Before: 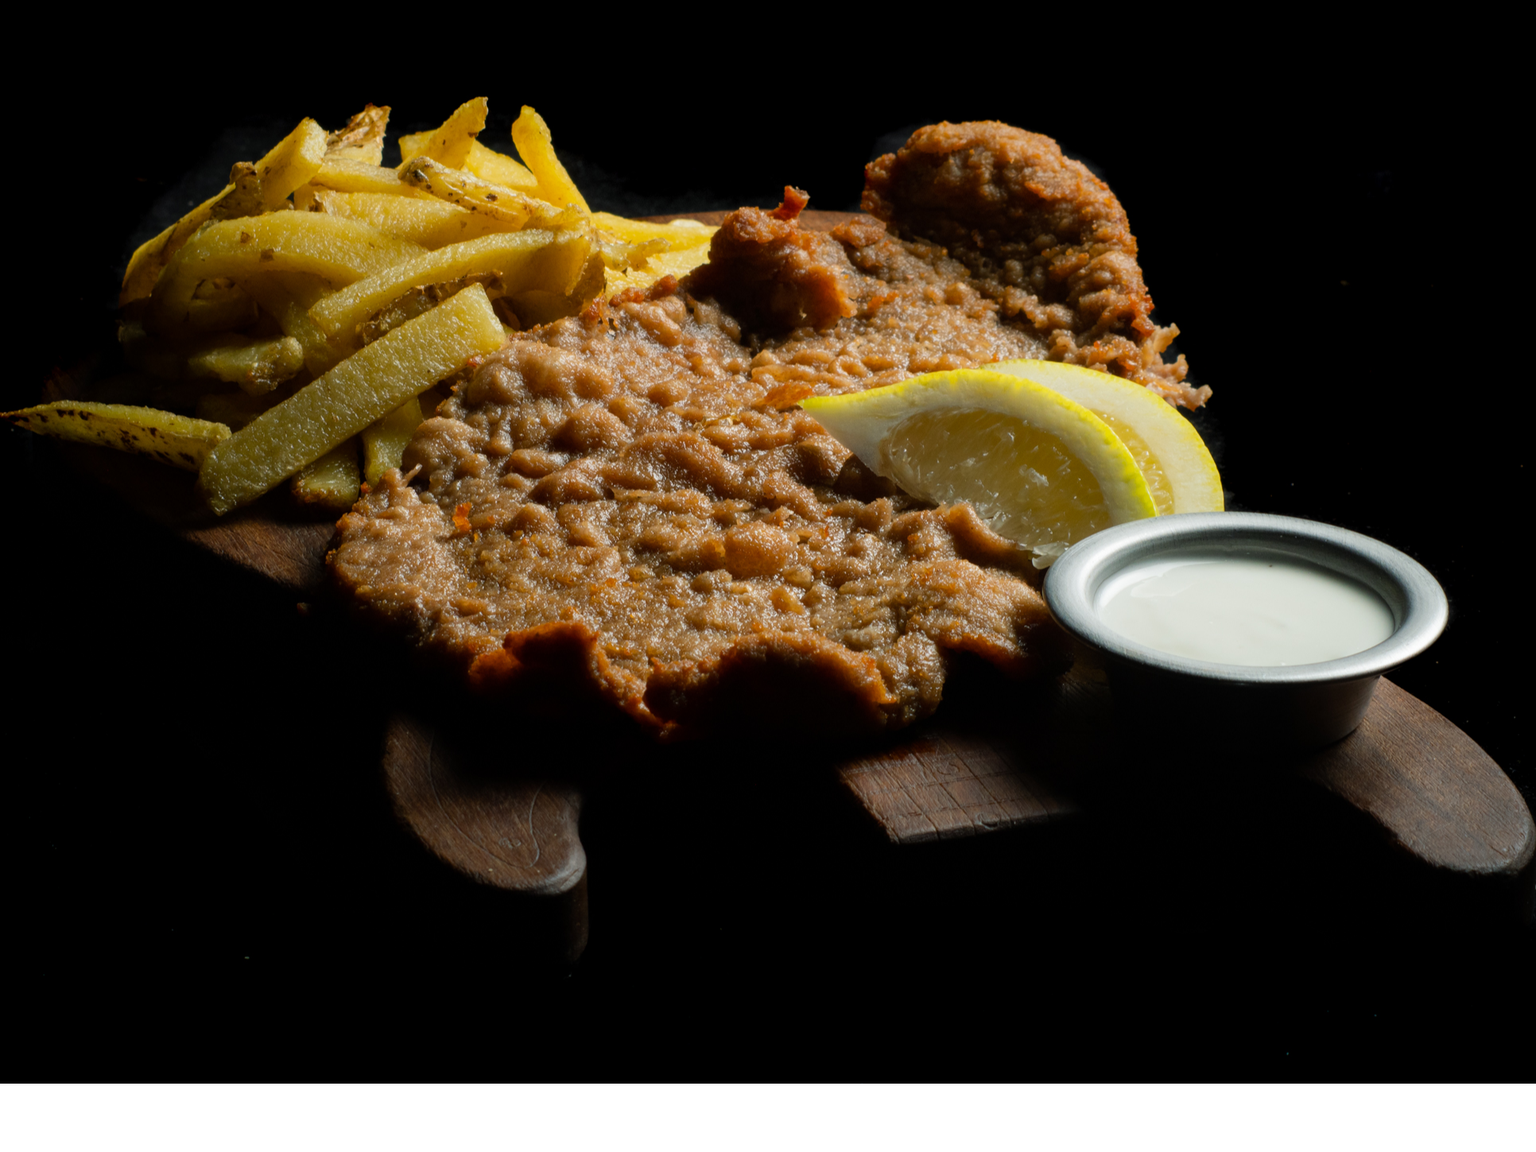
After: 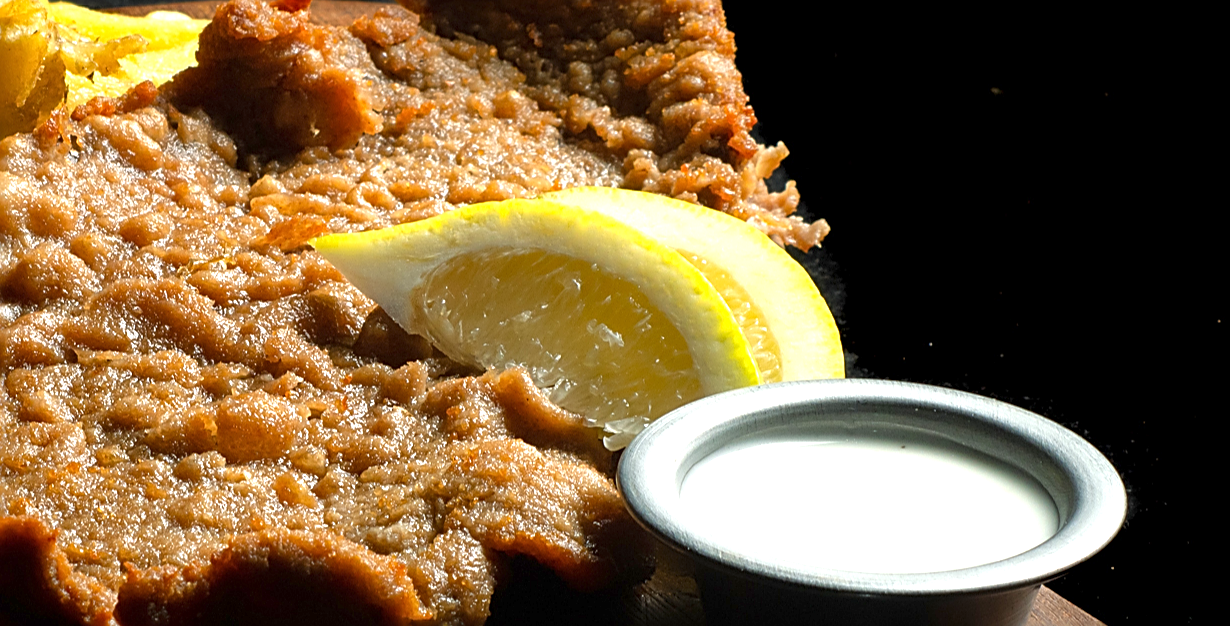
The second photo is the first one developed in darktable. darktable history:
exposure: exposure 1.2 EV, compensate highlight preservation false
tone equalizer: -8 EV 0.25 EV, -7 EV 0.417 EV, -6 EV 0.417 EV, -5 EV 0.25 EV, -3 EV -0.25 EV, -2 EV -0.417 EV, -1 EV -0.417 EV, +0 EV -0.25 EV, edges refinement/feathering 500, mask exposure compensation -1.57 EV, preserve details guided filter
crop: left 36.005%, top 18.293%, right 0.31%, bottom 38.444%
sharpen: amount 1
